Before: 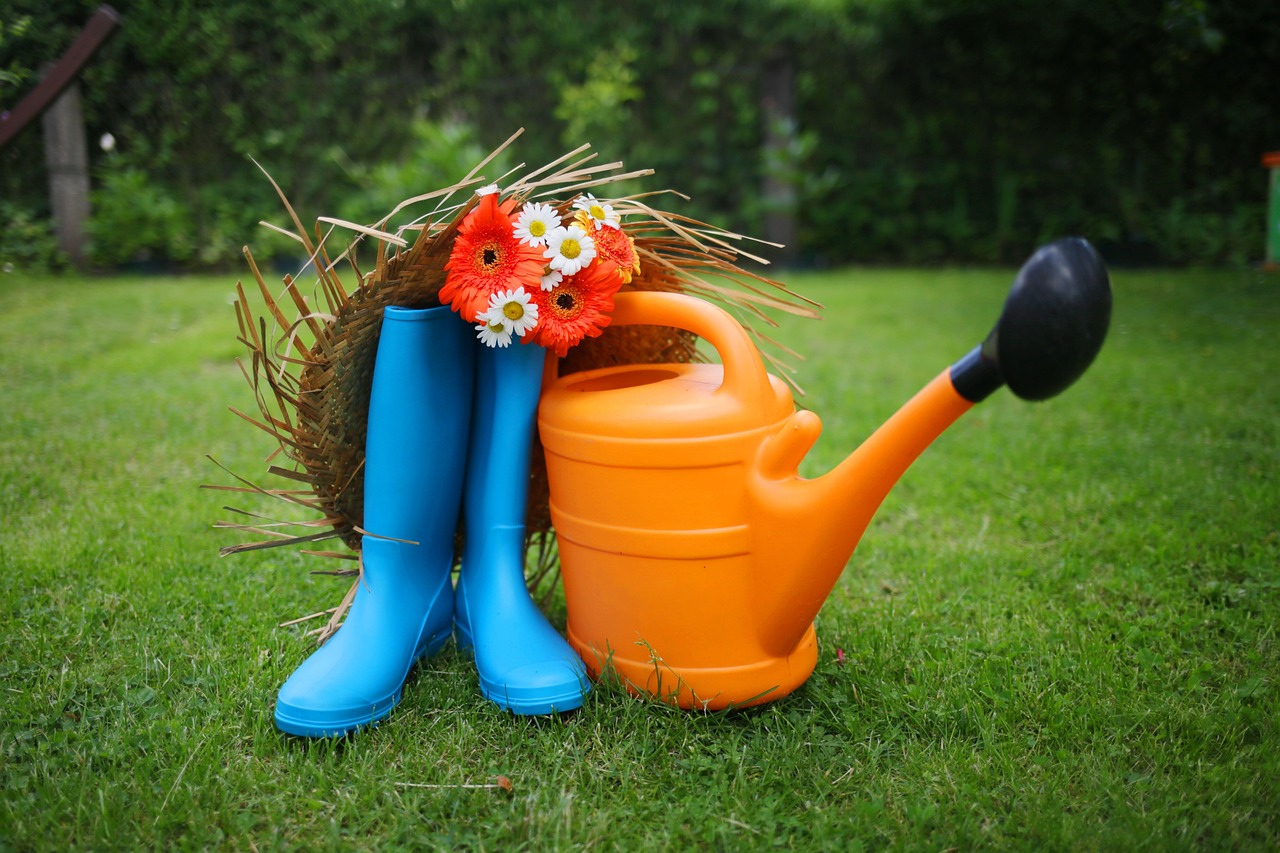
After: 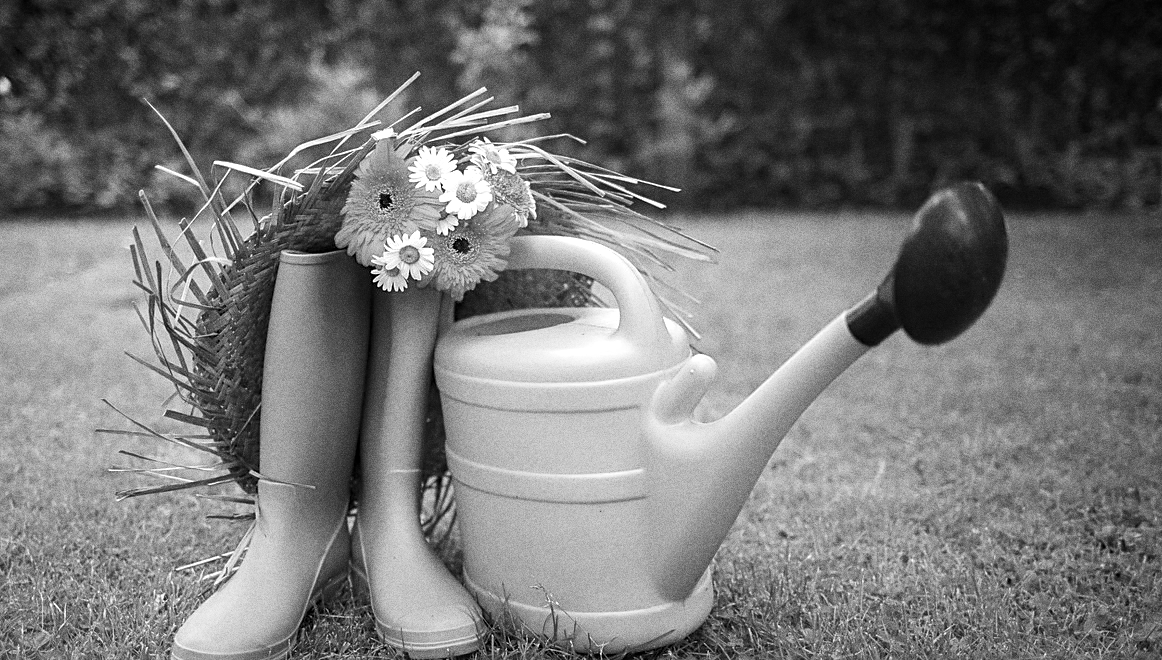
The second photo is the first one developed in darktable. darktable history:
monochrome: a 32, b 64, size 2.3
sharpen: on, module defaults
crop: left 8.155%, top 6.611%, bottom 15.385%
exposure: black level correction 0, exposure 0.5 EV, compensate highlight preservation false
local contrast: on, module defaults
grain: coarseness 0.09 ISO, strength 40%
